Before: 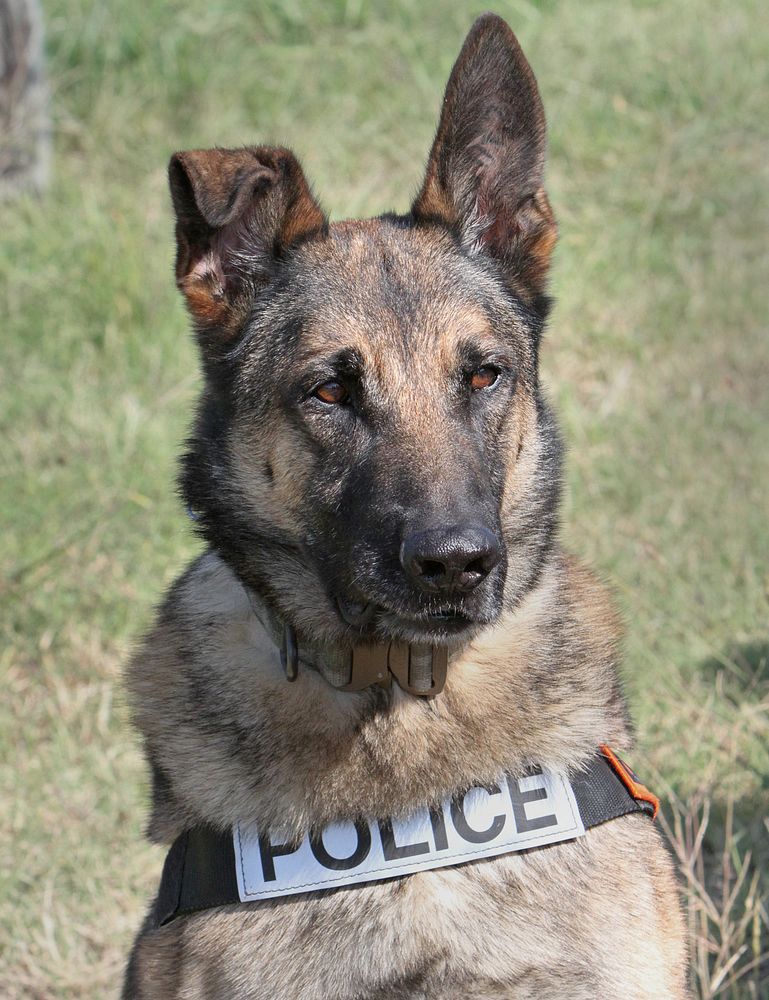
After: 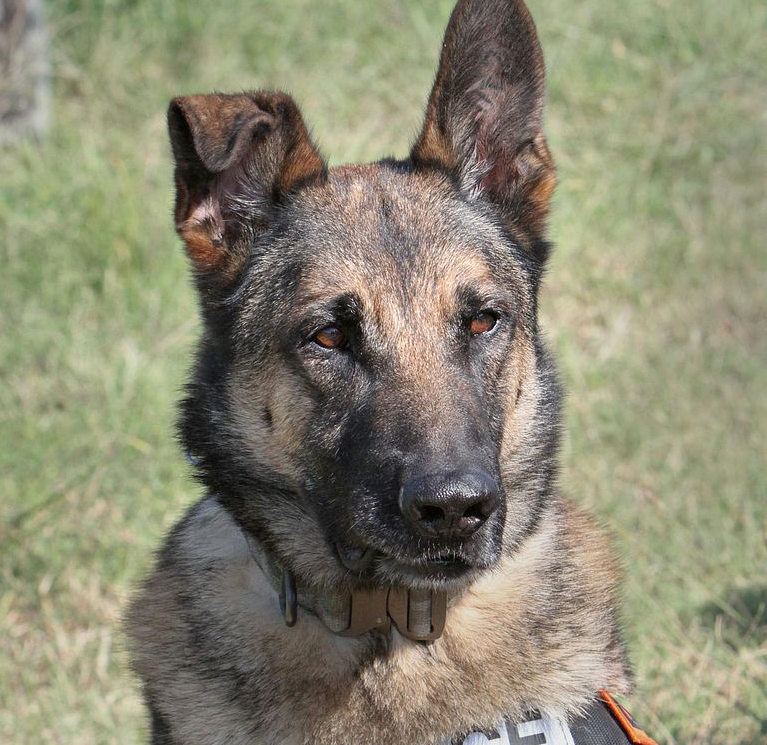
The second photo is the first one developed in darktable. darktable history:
shadows and highlights: shadows 32.01, highlights -32.95, highlights color adjustment 0.67%, soften with gaussian
crop: left 0.205%, top 5.535%, bottom 19.887%
exposure: exposure 0.086 EV, compensate highlight preservation false
